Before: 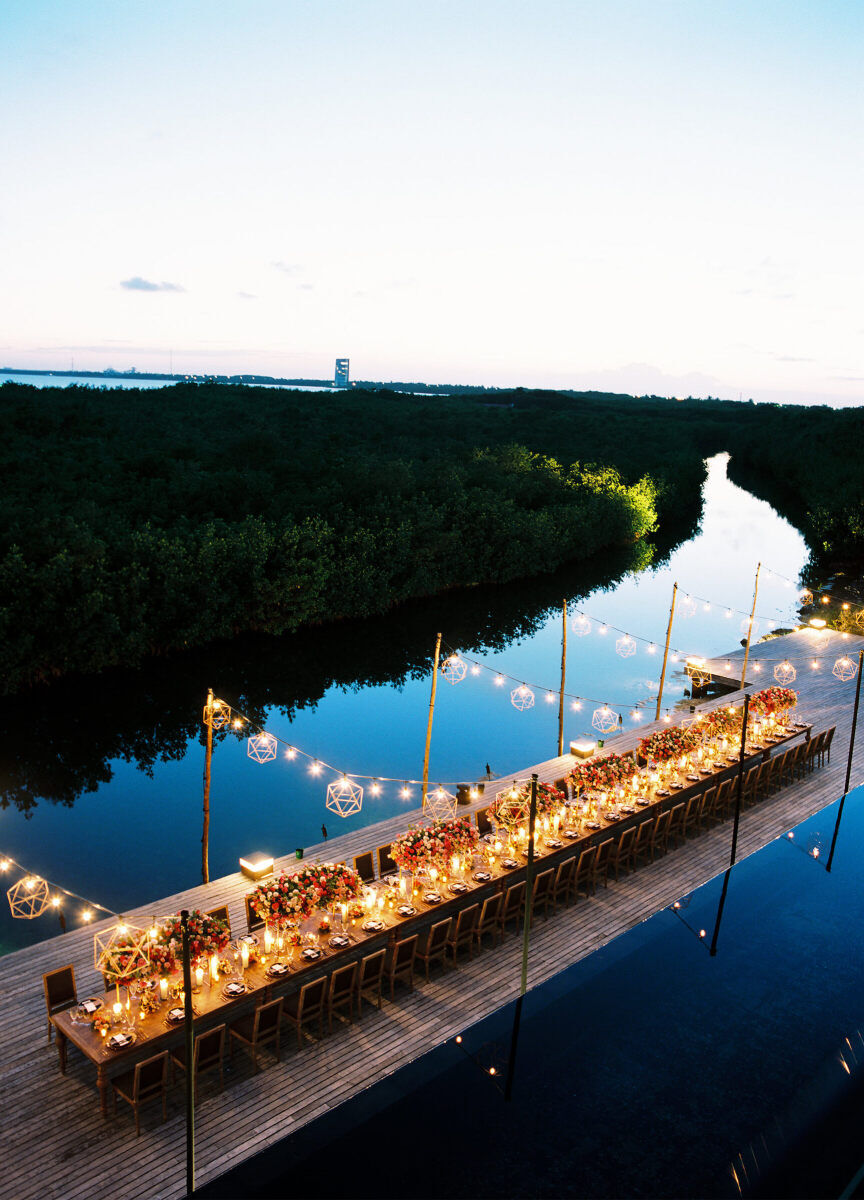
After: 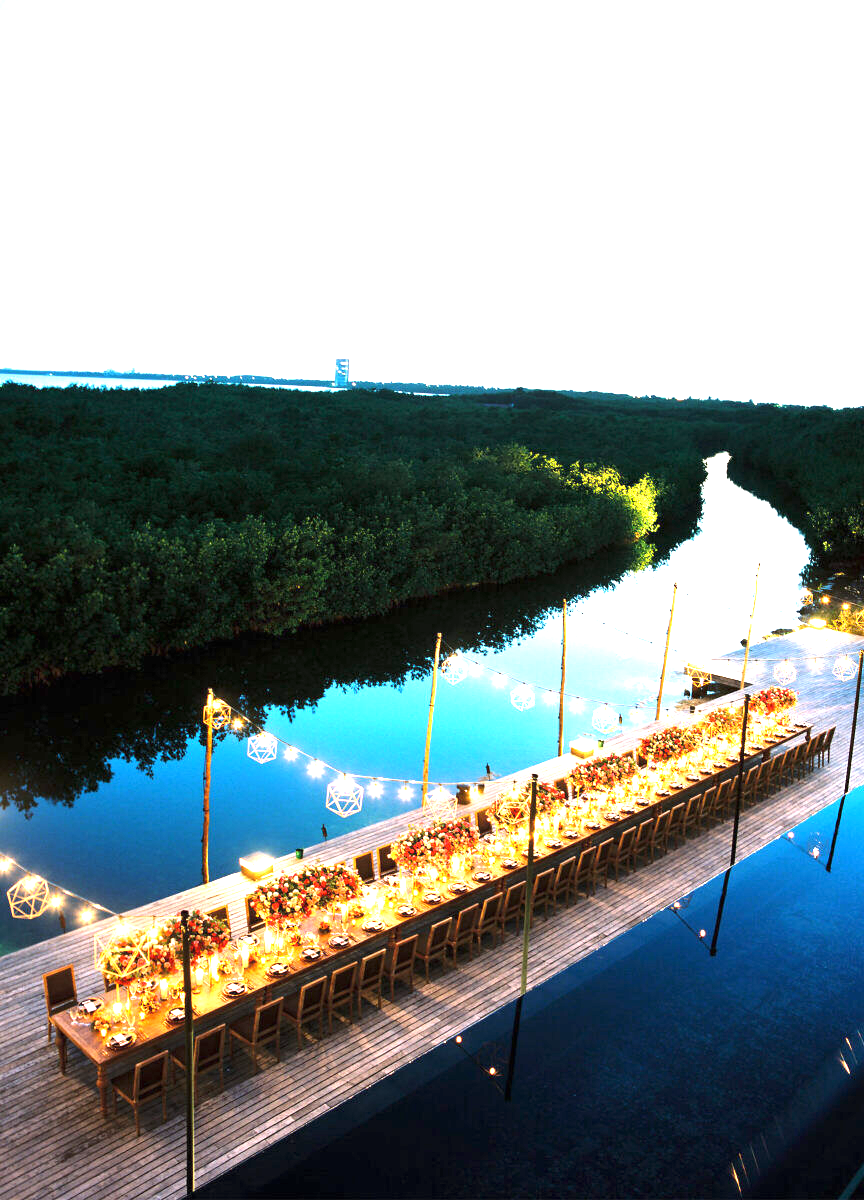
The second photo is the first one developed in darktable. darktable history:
exposure: black level correction 0, exposure 1.544 EV, compensate highlight preservation false
tone equalizer: on, module defaults
